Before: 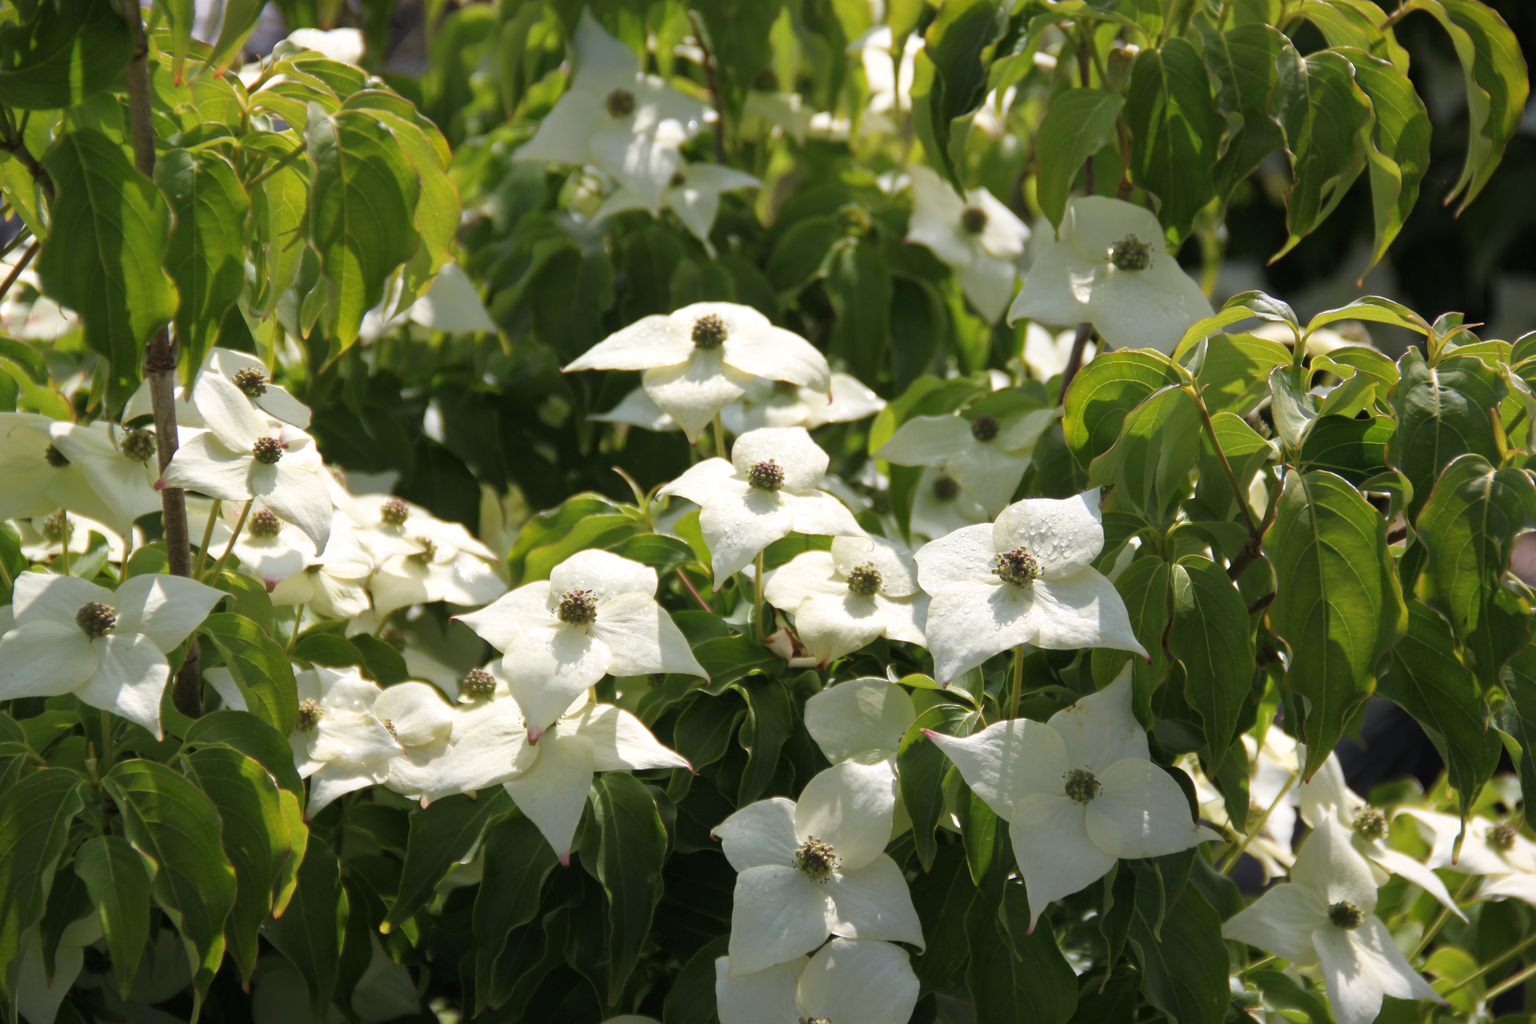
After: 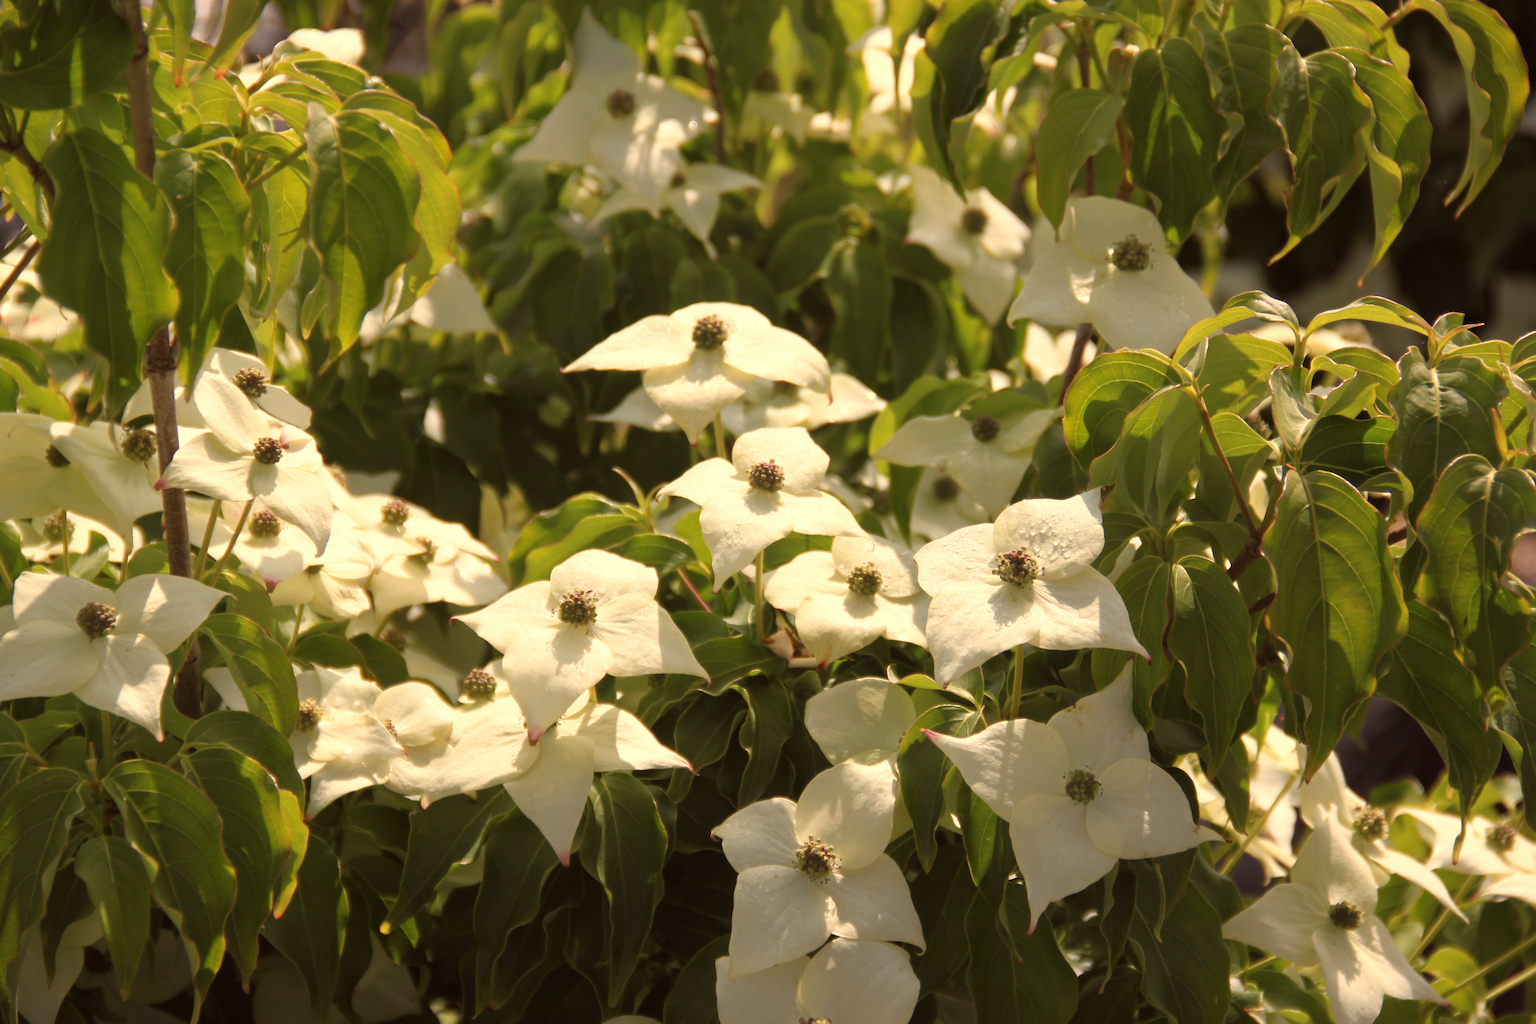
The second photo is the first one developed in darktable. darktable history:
color balance: mode lift, gamma, gain (sRGB), lift [1, 1.049, 1, 1]
white balance: red 1.123, blue 0.83
